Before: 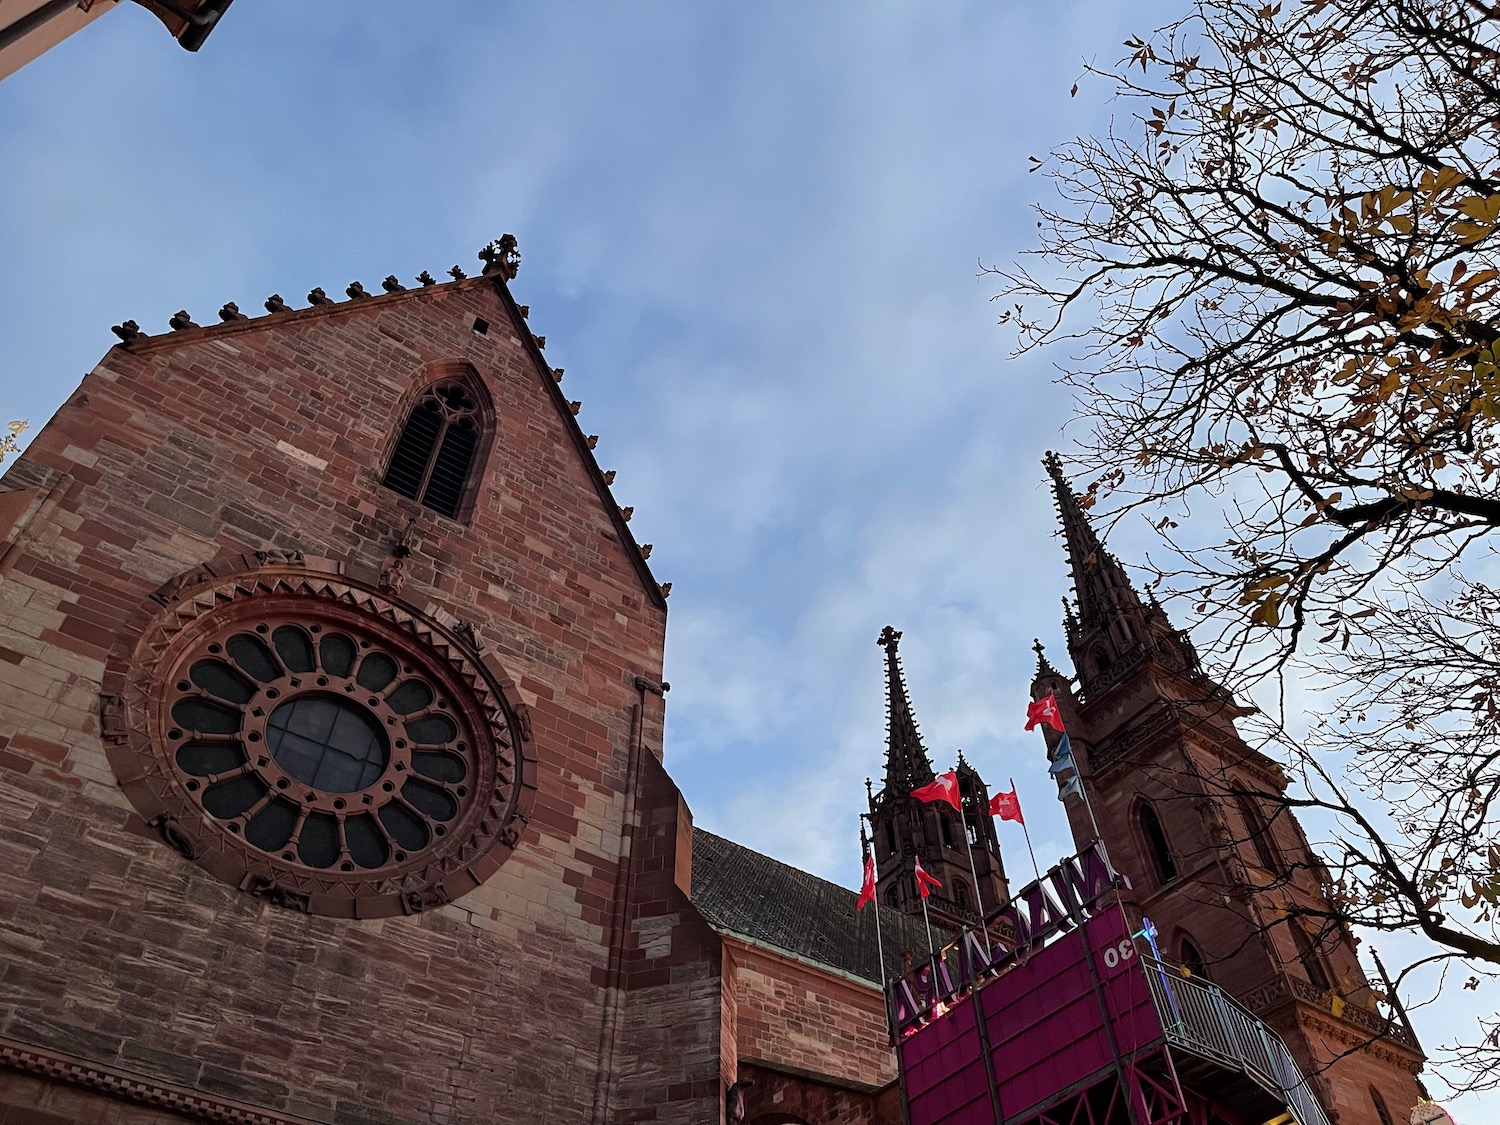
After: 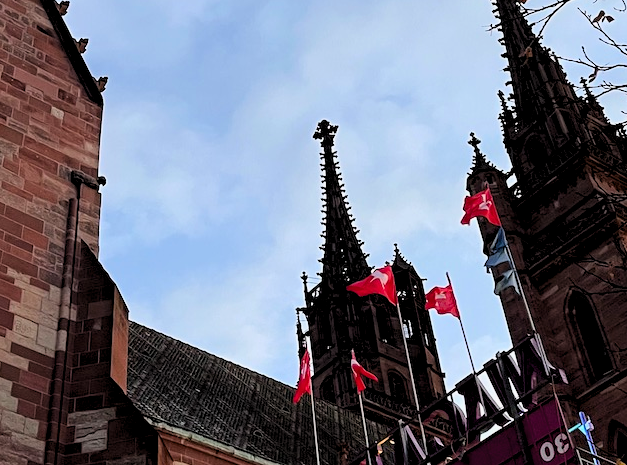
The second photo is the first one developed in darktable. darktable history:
exposure: exposure -0.256 EV, compensate exposure bias true, compensate highlight preservation false
filmic rgb: black relative exposure -16 EV, white relative exposure 4.01 EV, target black luminance 0%, hardness 7.62, latitude 73.07%, contrast 0.909, highlights saturation mix 10.94%, shadows ↔ highlights balance -0.38%
crop: left 37.662%, top 44.984%, right 20.52%, bottom 13.632%
levels: levels [0.062, 0.494, 0.925]
contrast brightness saturation: contrast 0.202, brightness 0.161, saturation 0.227
